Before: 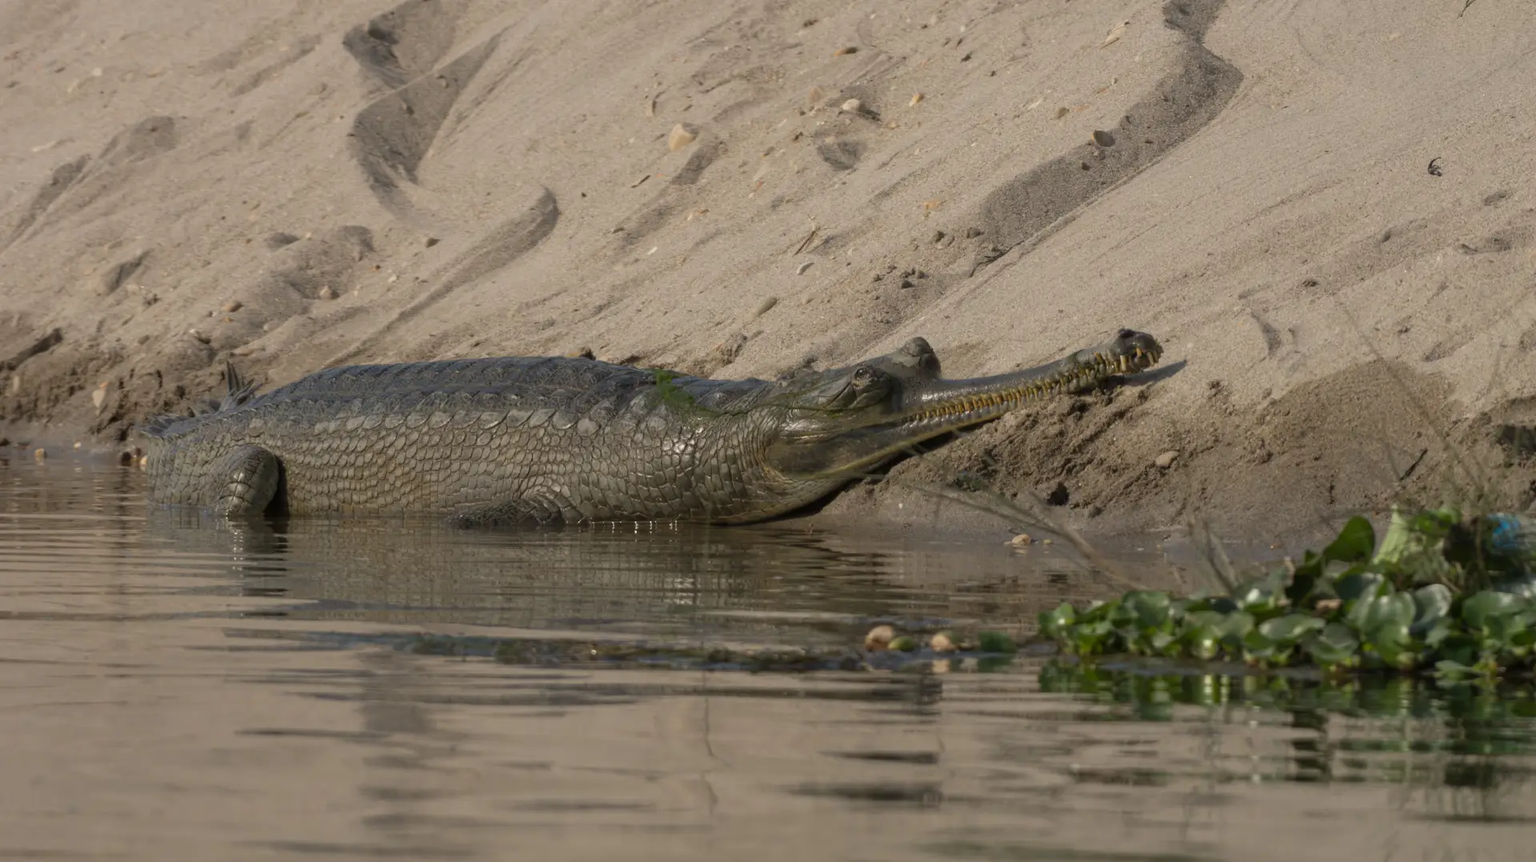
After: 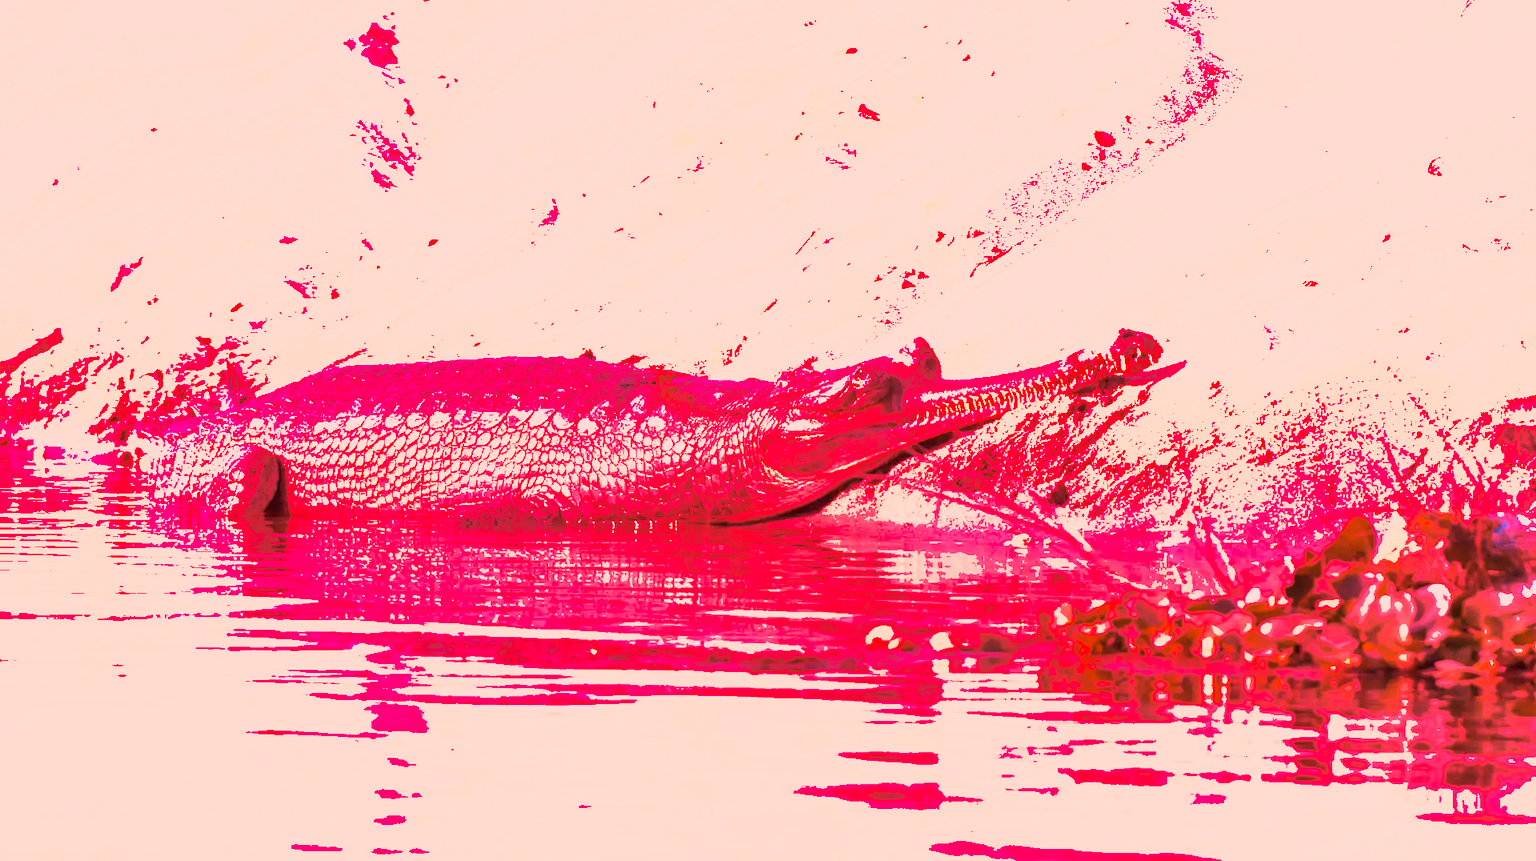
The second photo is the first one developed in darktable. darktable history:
shadows and highlights: on, module defaults
white balance: red 4.26, blue 1.802
velvia: on, module defaults
